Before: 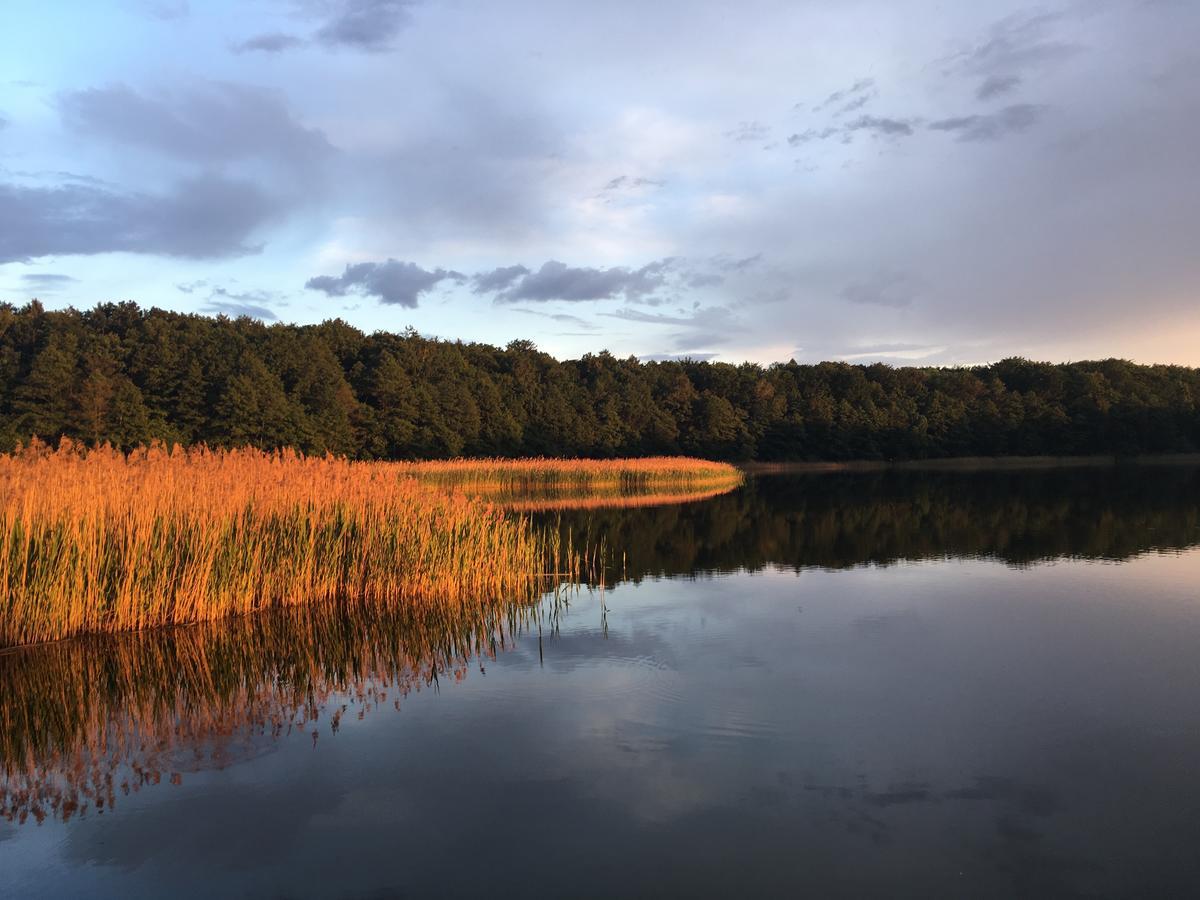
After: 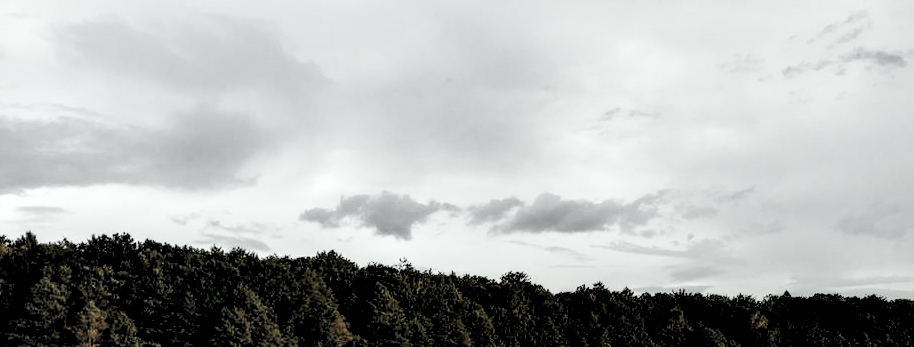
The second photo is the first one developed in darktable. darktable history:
color correction: highlights a* -19.81, highlights b* 9.8, shadows a* -19.98, shadows b* -11.24
tone curve: curves: ch0 [(0, 0) (0.003, 0.024) (0.011, 0.032) (0.025, 0.041) (0.044, 0.054) (0.069, 0.069) (0.1, 0.09) (0.136, 0.116) (0.177, 0.162) (0.224, 0.213) (0.277, 0.278) (0.335, 0.359) (0.399, 0.447) (0.468, 0.543) (0.543, 0.621) (0.623, 0.717) (0.709, 0.807) (0.801, 0.876) (0.898, 0.934) (1, 1)], preserve colors none
local contrast: shadows 179%, detail 223%
crop: left 0.558%, top 7.65%, right 23.25%, bottom 53.702%
color balance rgb: shadows lift › chroma 4.529%, shadows lift › hue 26.56°, power › luminance 3.435%, power › hue 233.99°, perceptual saturation grading › global saturation 34.52%, perceptual brilliance grading › global brilliance 10.15%, global vibrance 14.785%
filmic rgb: black relative exposure -7.65 EV, white relative exposure 4.56 EV, hardness 3.61, contrast 1.059
color zones: curves: ch0 [(0, 0.613) (0.01, 0.613) (0.245, 0.448) (0.498, 0.529) (0.642, 0.665) (0.879, 0.777) (0.99, 0.613)]; ch1 [(0, 0.035) (0.121, 0.189) (0.259, 0.197) (0.415, 0.061) (0.589, 0.022) (0.732, 0.022) (0.857, 0.026) (0.991, 0.053)]
